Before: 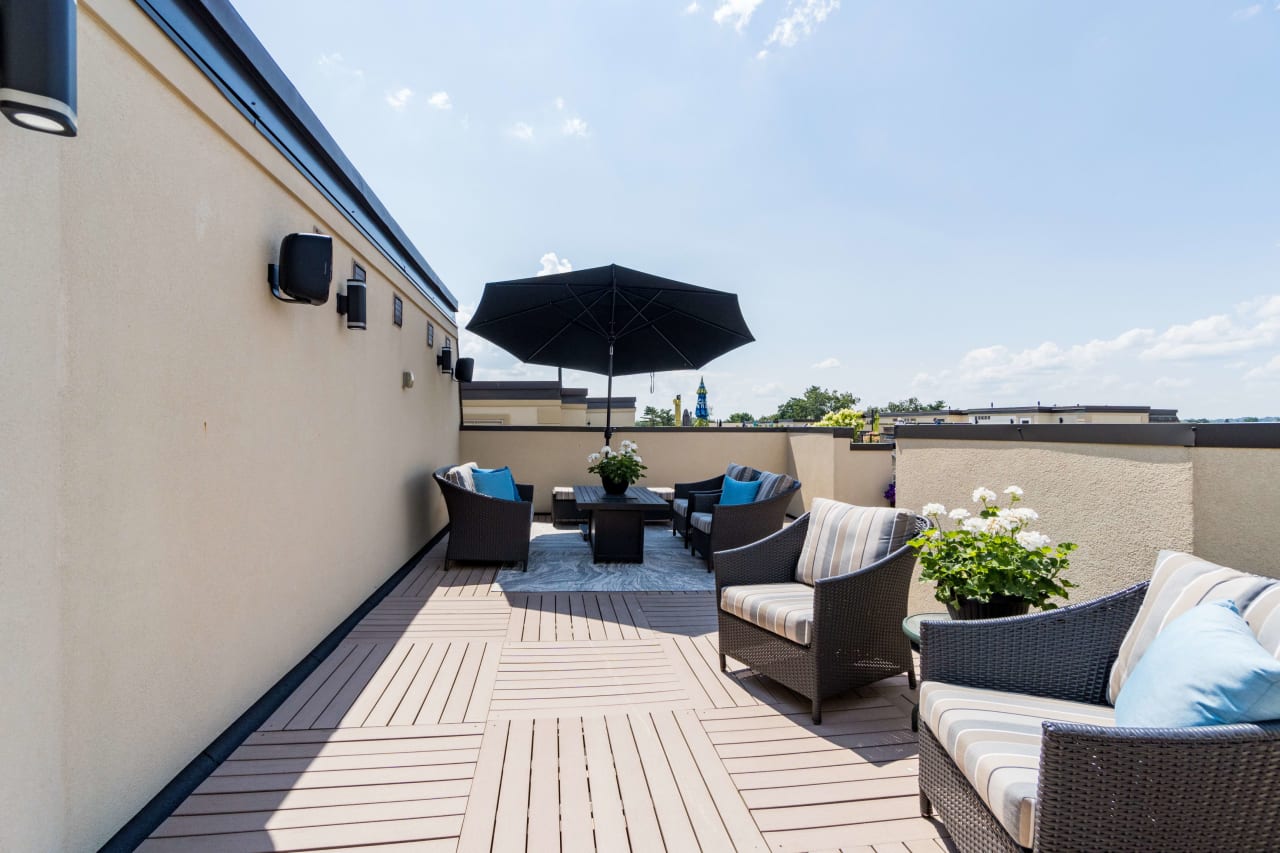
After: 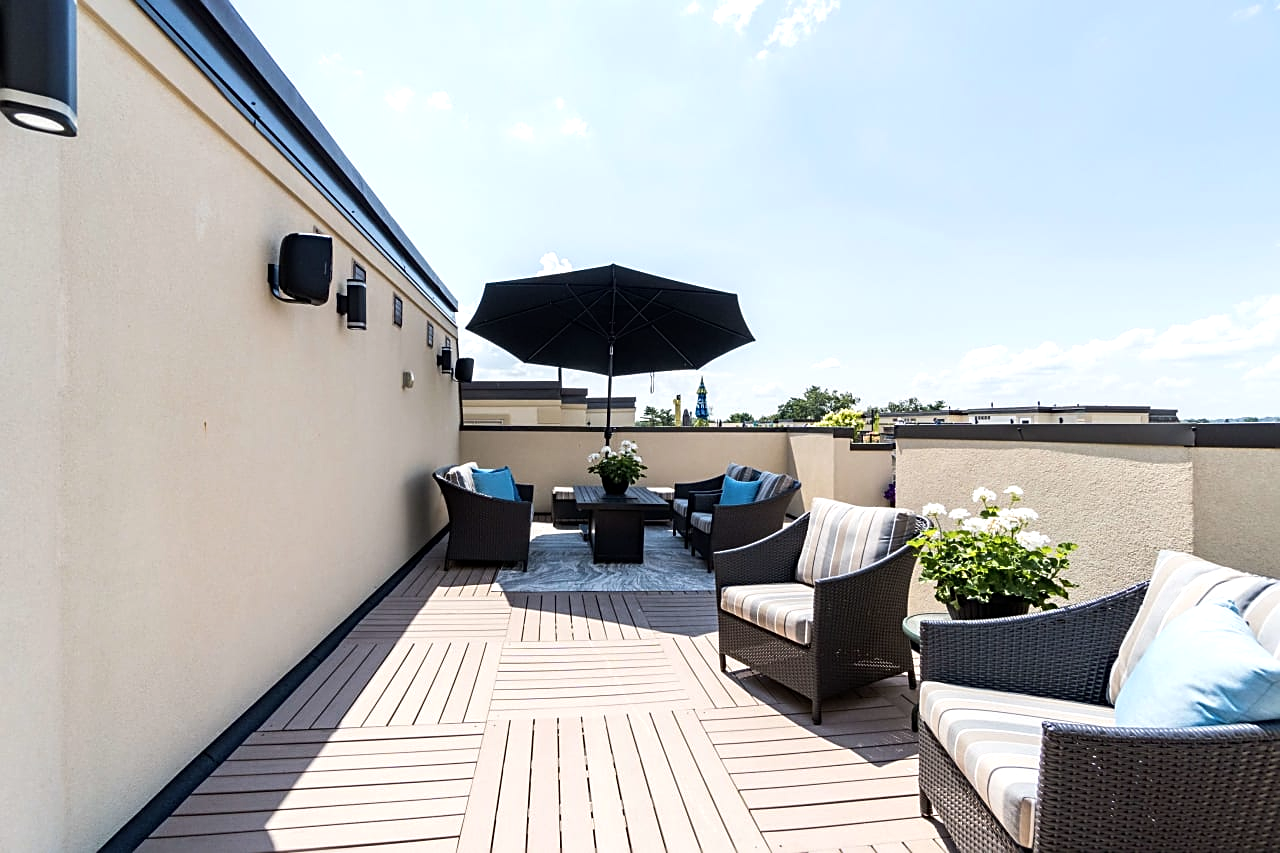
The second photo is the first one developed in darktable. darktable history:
shadows and highlights: radius 330.02, shadows 54.07, highlights -98.71, compress 94.4%, soften with gaussian
contrast brightness saturation: saturation -0.066
tone equalizer: -8 EV -0.414 EV, -7 EV -0.39 EV, -6 EV -0.318 EV, -5 EV -0.207 EV, -3 EV 0.252 EV, -2 EV 0.348 EV, -1 EV 0.365 EV, +0 EV 0.41 EV, edges refinement/feathering 500, mask exposure compensation -1.57 EV, preserve details guided filter
sharpen: on, module defaults
